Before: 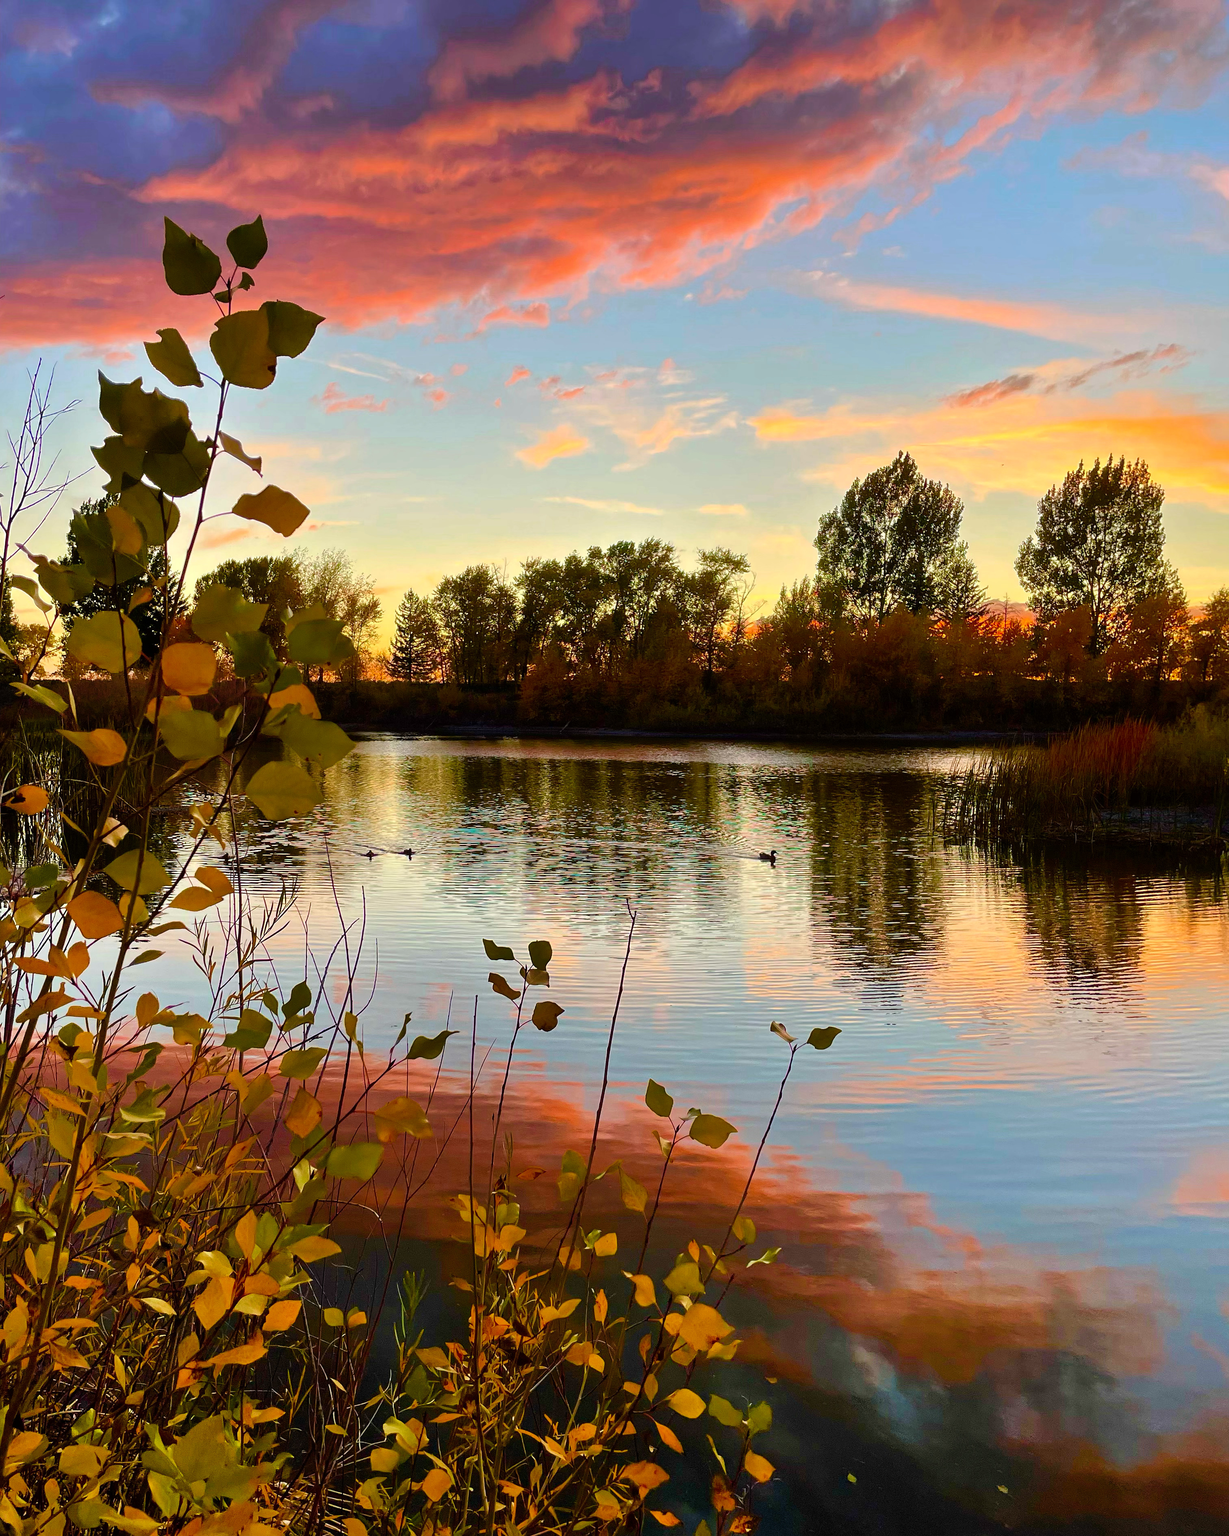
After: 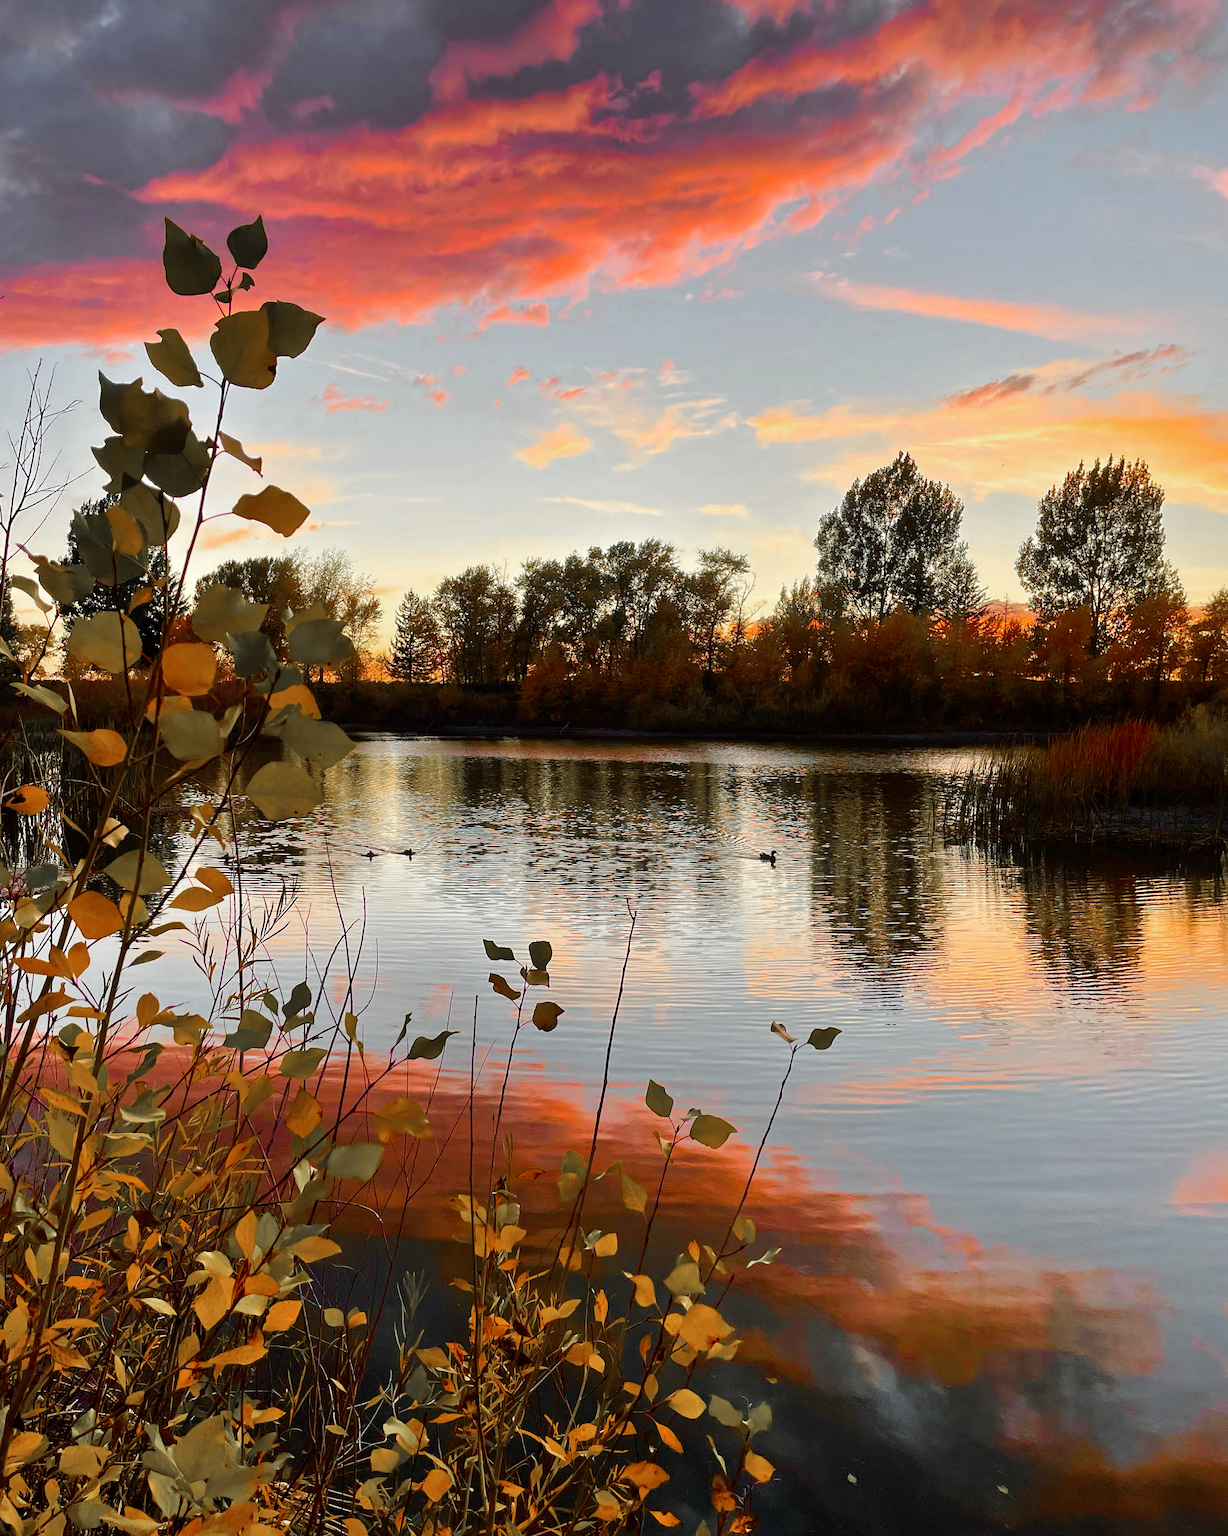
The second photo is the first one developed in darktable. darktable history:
color zones: curves: ch1 [(0, 0.638) (0.193, 0.442) (0.286, 0.15) (0.429, 0.14) (0.571, 0.142) (0.714, 0.154) (0.857, 0.175) (1, 0.638)]
